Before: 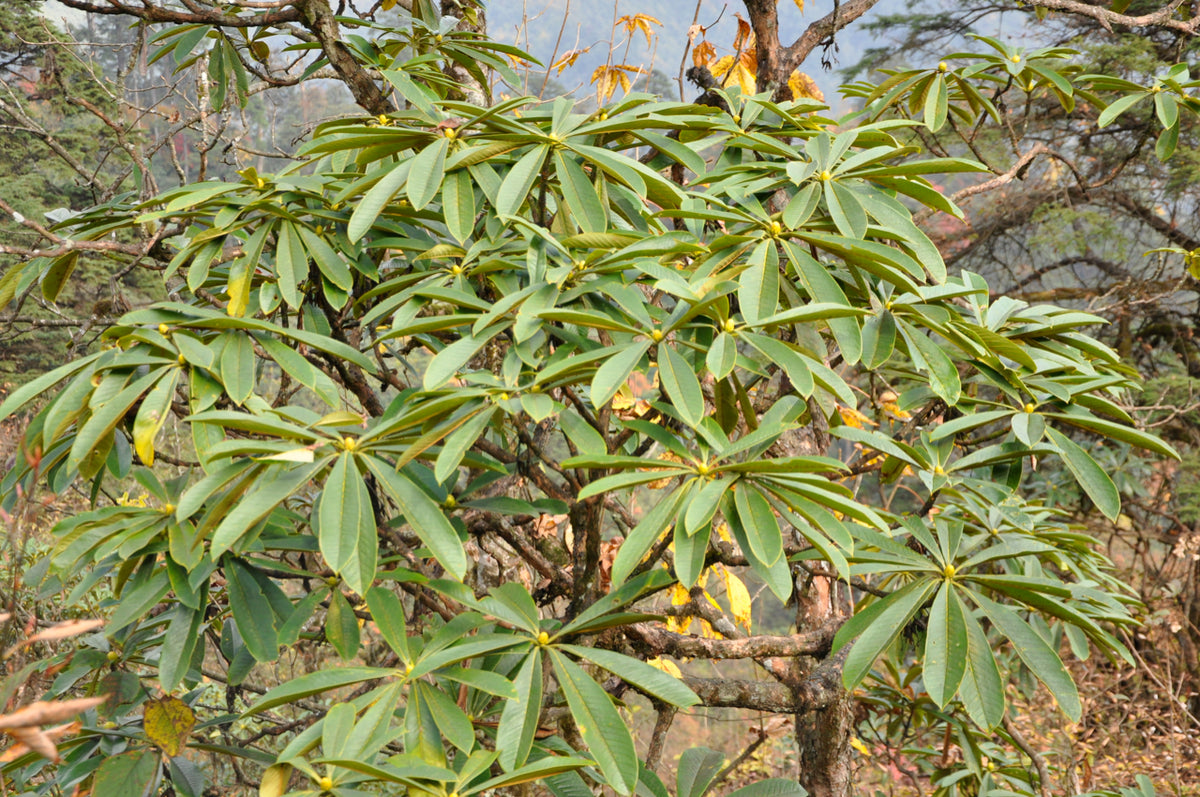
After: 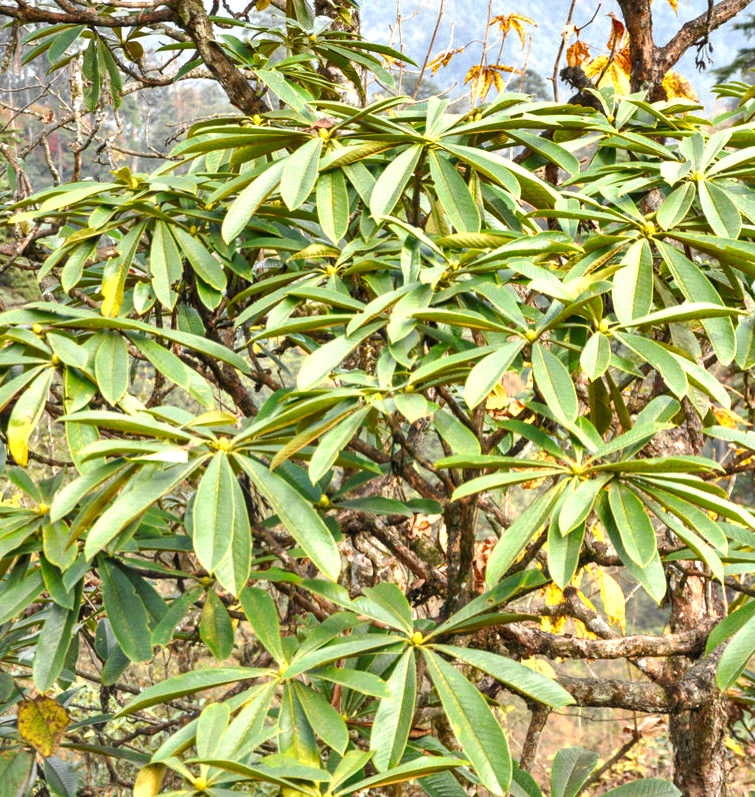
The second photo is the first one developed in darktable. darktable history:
shadows and highlights: low approximation 0.01, soften with gaussian
exposure: black level correction 0, exposure 0.695 EV, compensate highlight preservation false
crop: left 10.508%, right 26.494%
local contrast: on, module defaults
